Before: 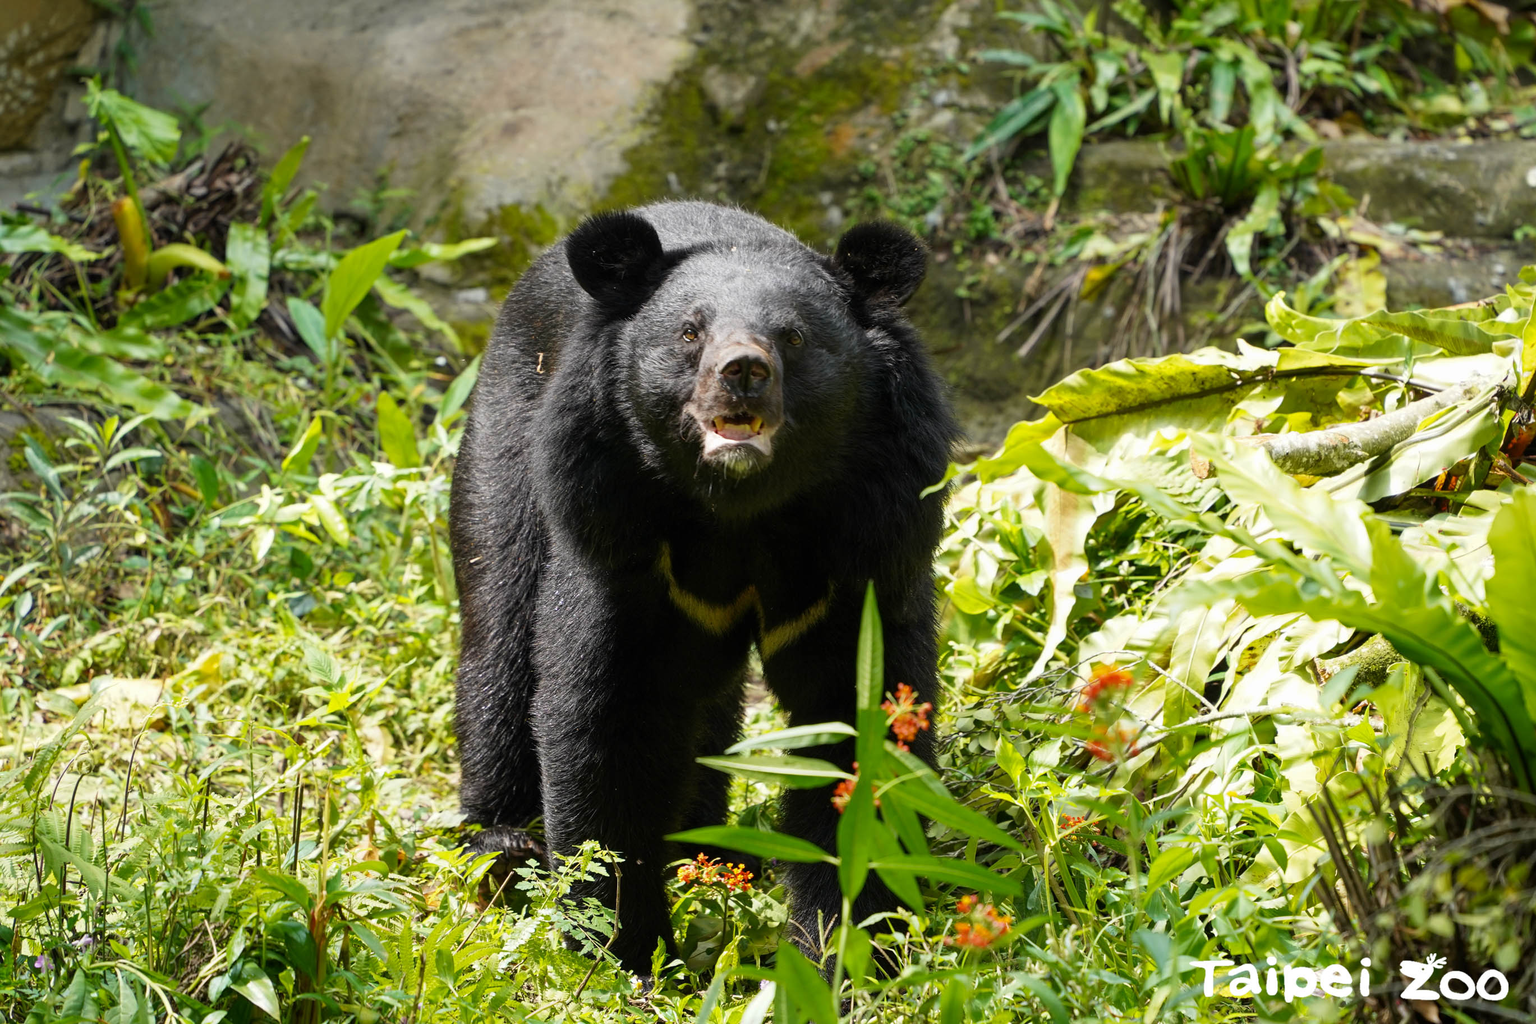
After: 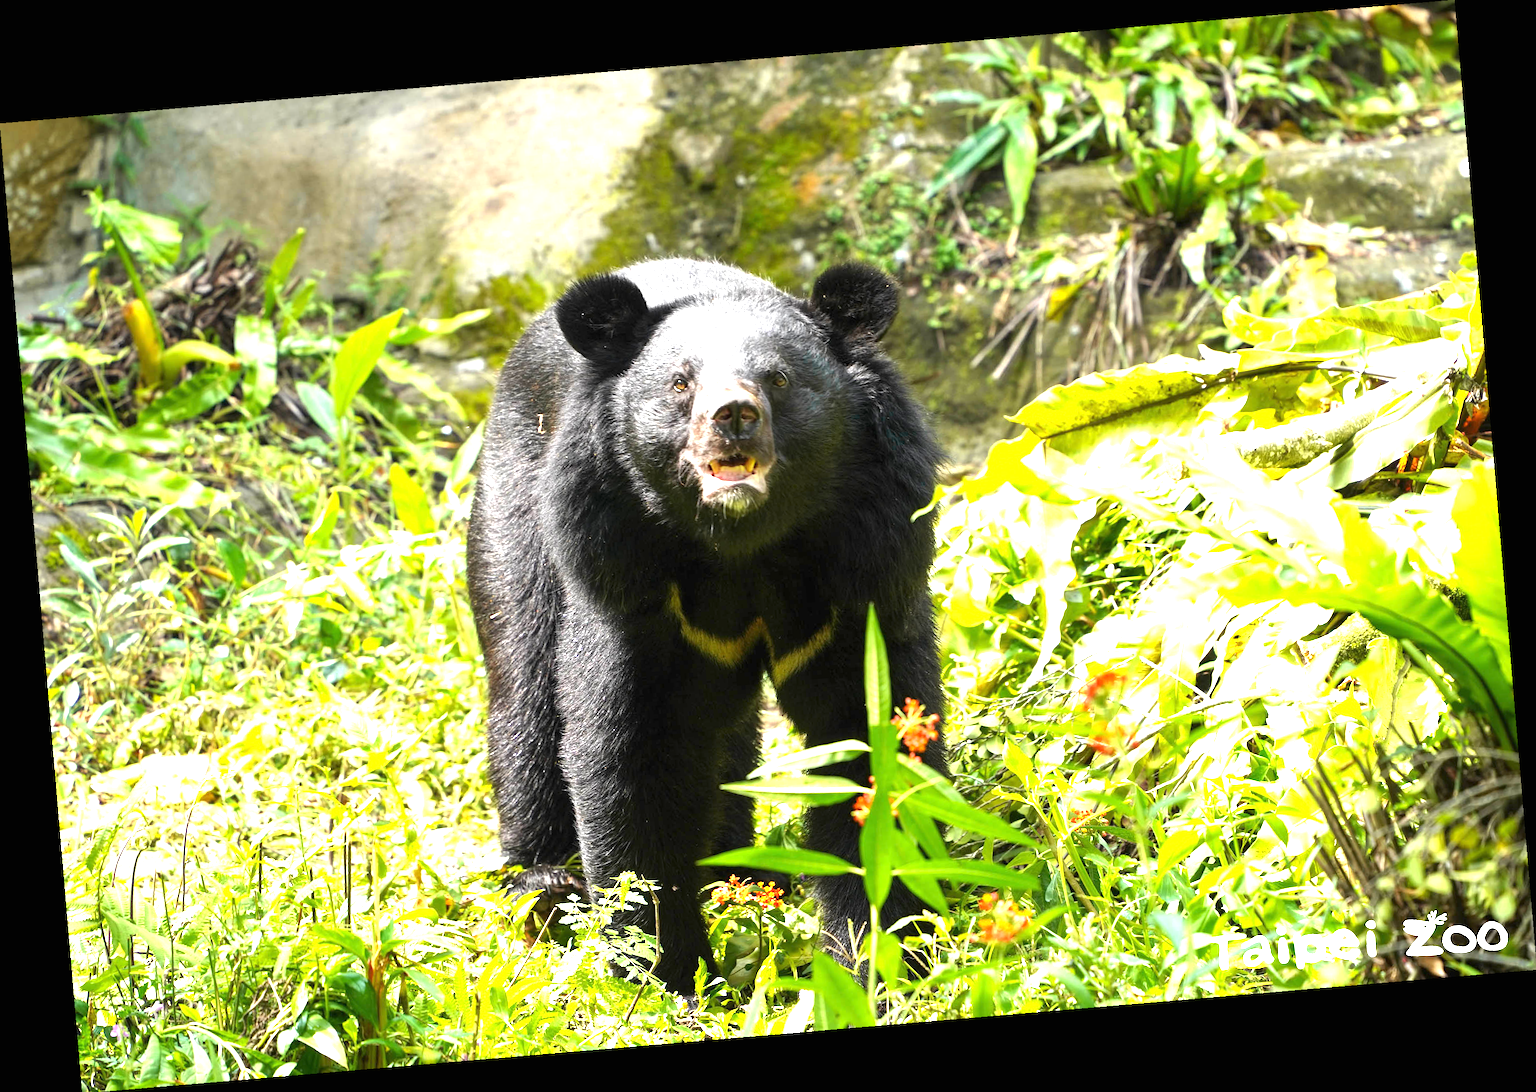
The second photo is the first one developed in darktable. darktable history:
rotate and perspective: rotation -4.86°, automatic cropping off
exposure: black level correction 0, exposure 1.55 EV, compensate exposure bias true, compensate highlight preservation false
color zones: curves: ch0 [(0.25, 0.5) (0.423, 0.5) (0.443, 0.5) (0.521, 0.756) (0.568, 0.5) (0.576, 0.5) (0.75, 0.5)]; ch1 [(0.25, 0.5) (0.423, 0.5) (0.443, 0.5) (0.539, 0.873) (0.624, 0.565) (0.631, 0.5) (0.75, 0.5)]
